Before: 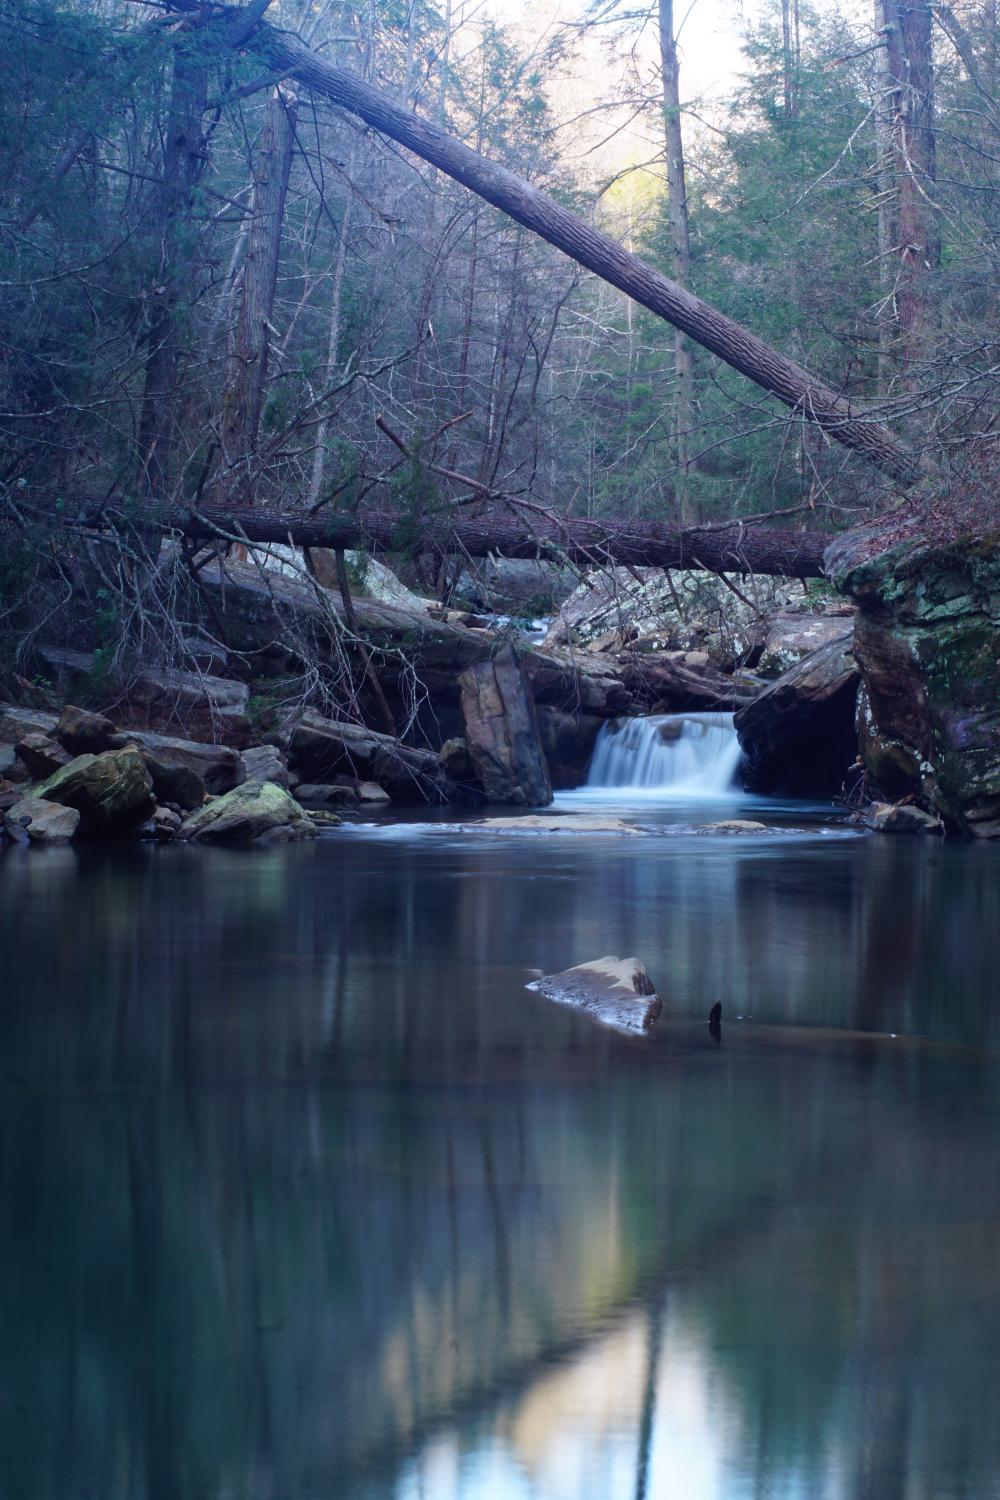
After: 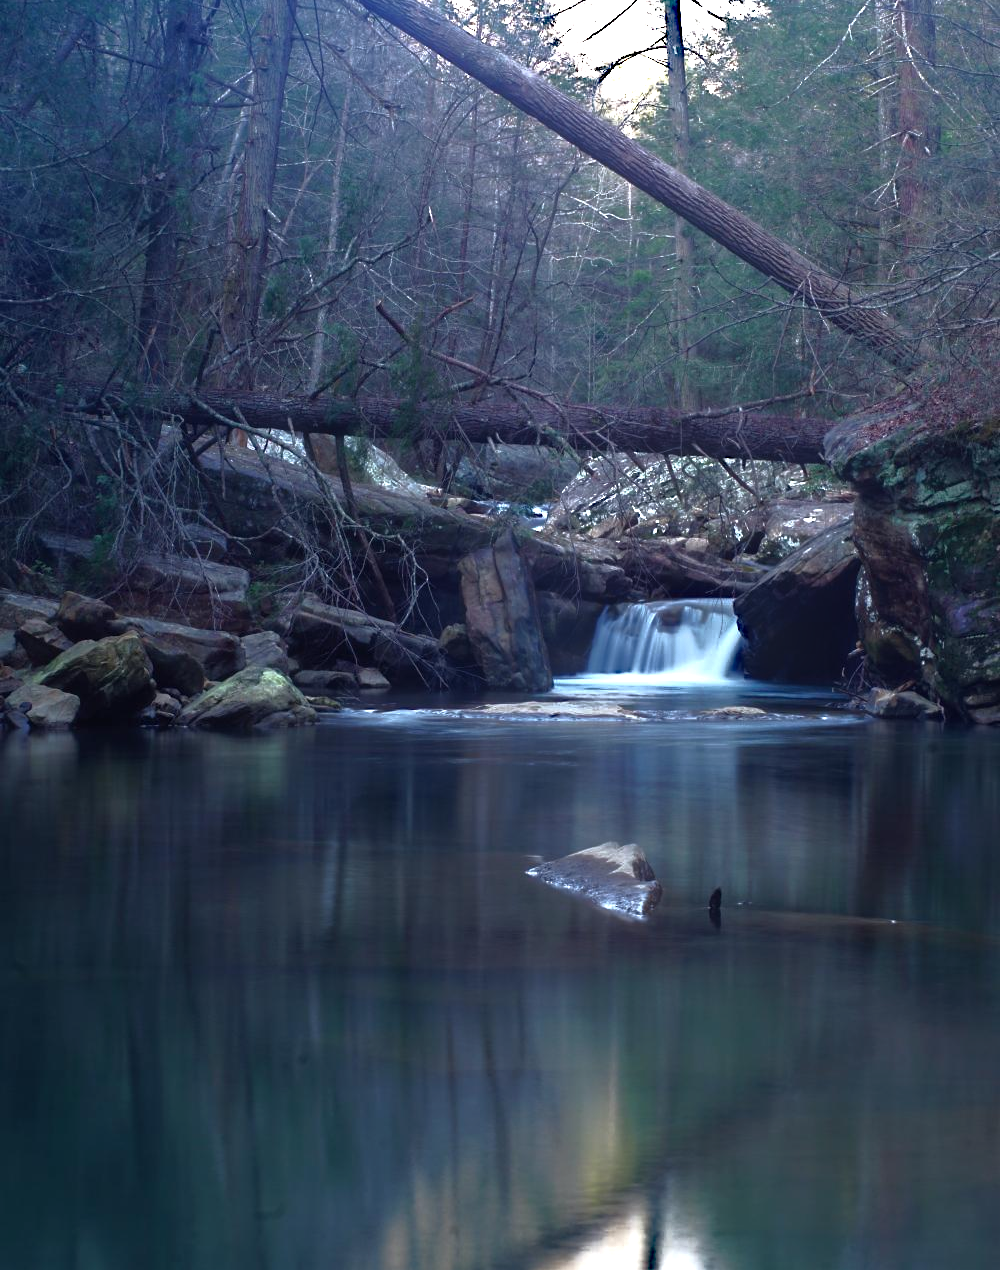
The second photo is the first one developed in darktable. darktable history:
base curve: curves: ch0 [(0, 0) (0.826, 0.587) (1, 1)], fusion 1
crop: top 7.614%, bottom 7.704%
